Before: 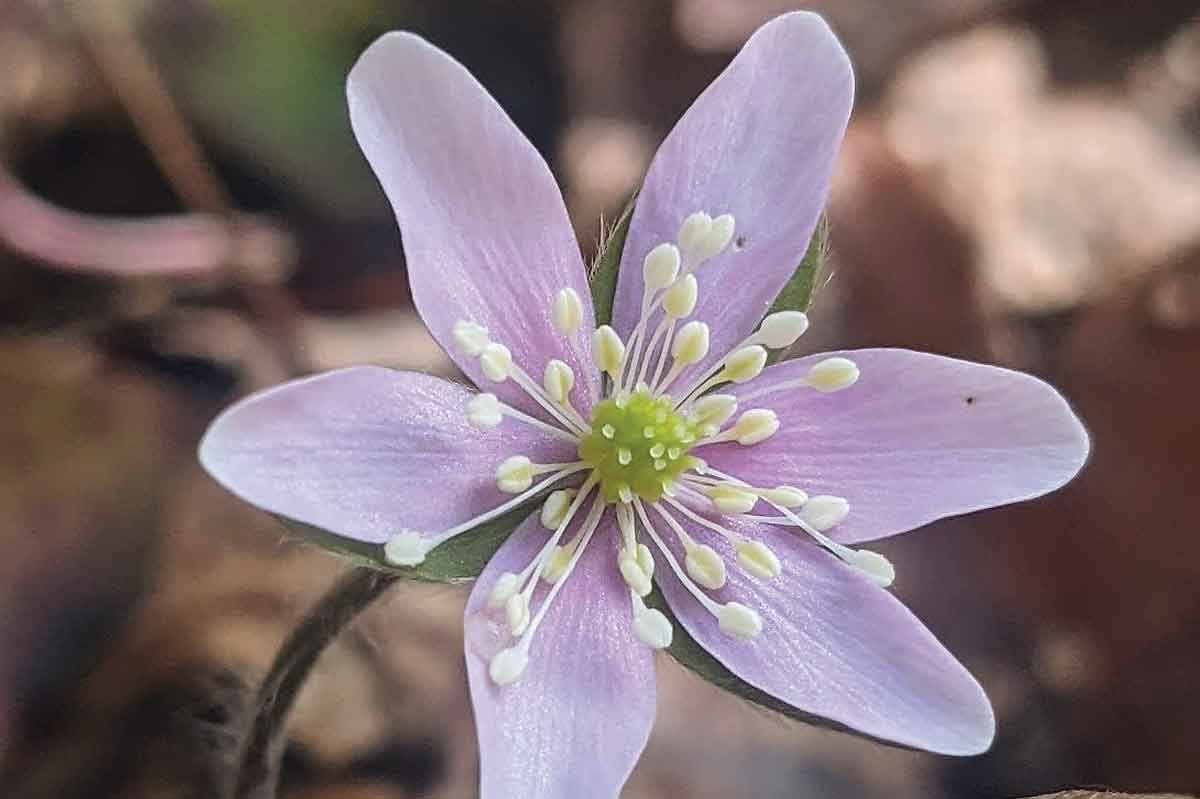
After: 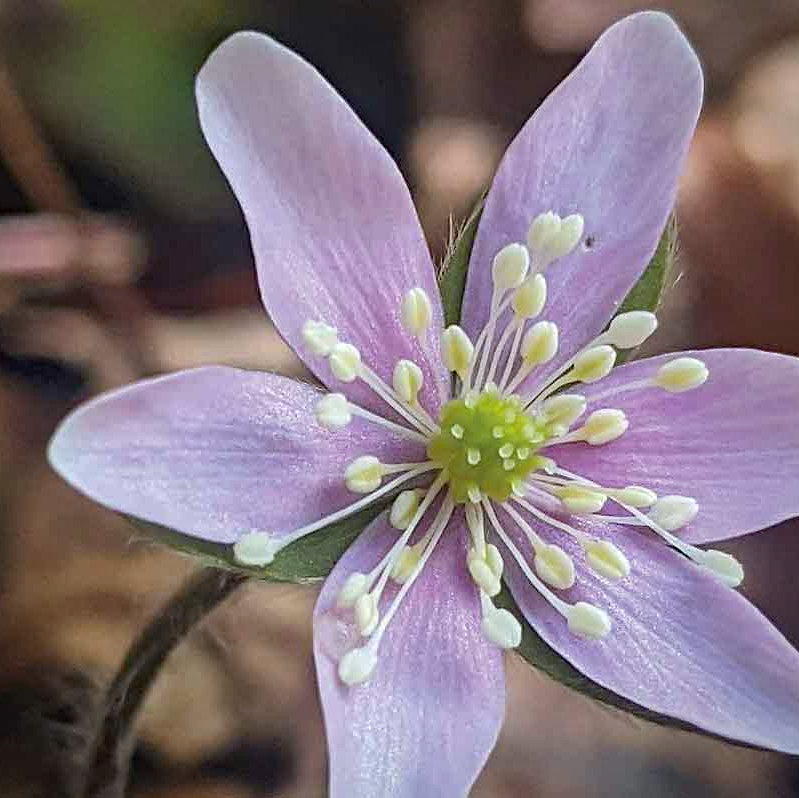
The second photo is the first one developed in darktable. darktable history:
white balance: red 0.978, blue 0.999
haze removal: strength 0.29, distance 0.25, compatibility mode true, adaptive false
crop and rotate: left 12.648%, right 20.685%
vignetting: fall-off start 80.87%, fall-off radius 61.59%, brightness -0.384, saturation 0.007, center (0, 0.007), automatic ratio true, width/height ratio 1.418
